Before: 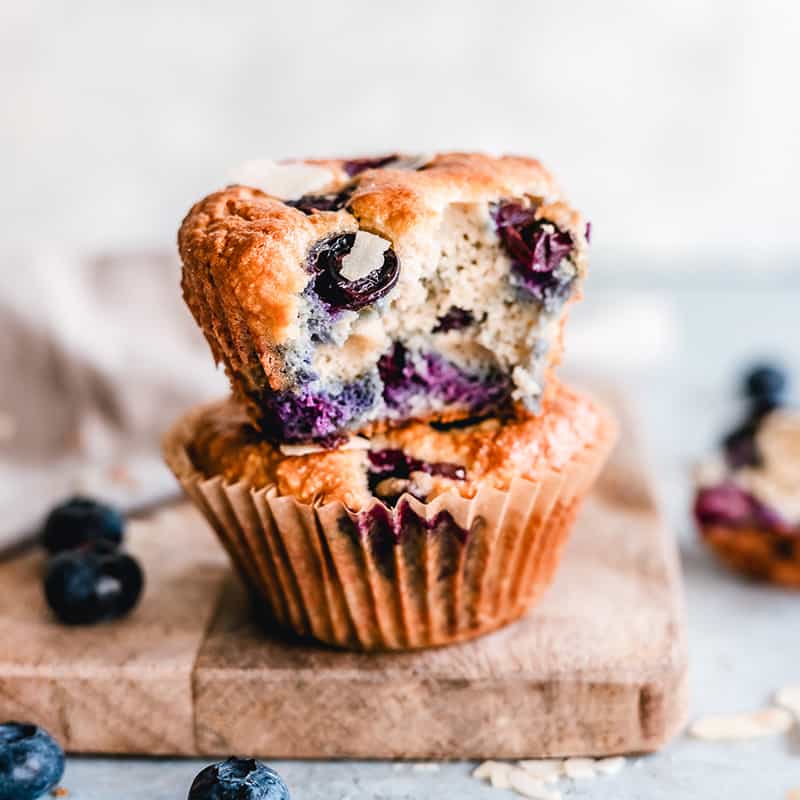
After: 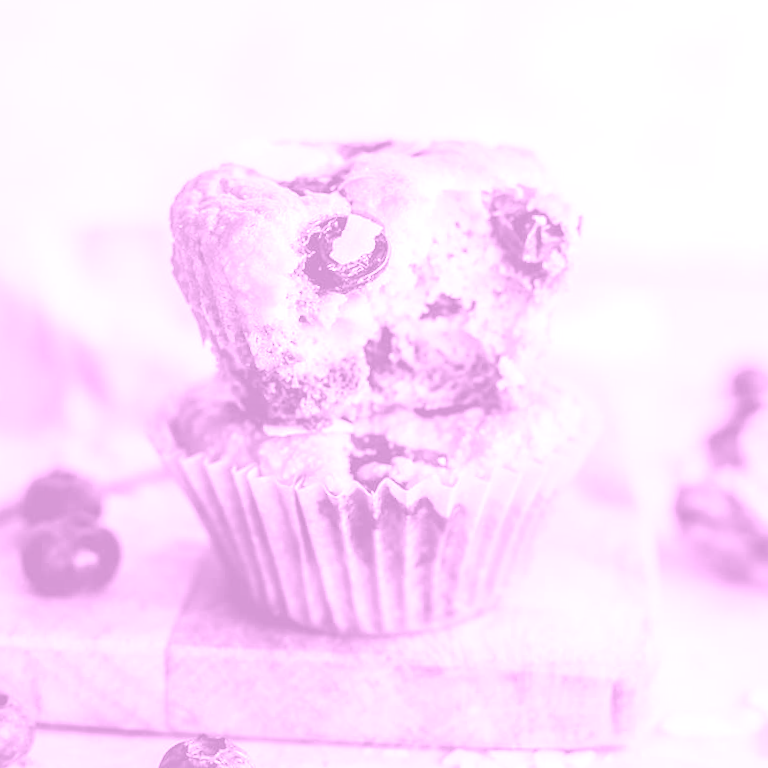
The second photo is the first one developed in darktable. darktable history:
colorize: hue 331.2°, saturation 75%, source mix 30.28%, lightness 70.52%, version 1
crop and rotate: angle -2.38°
exposure: black level correction 0, exposure 1.1 EV, compensate exposure bias true, compensate highlight preservation false
